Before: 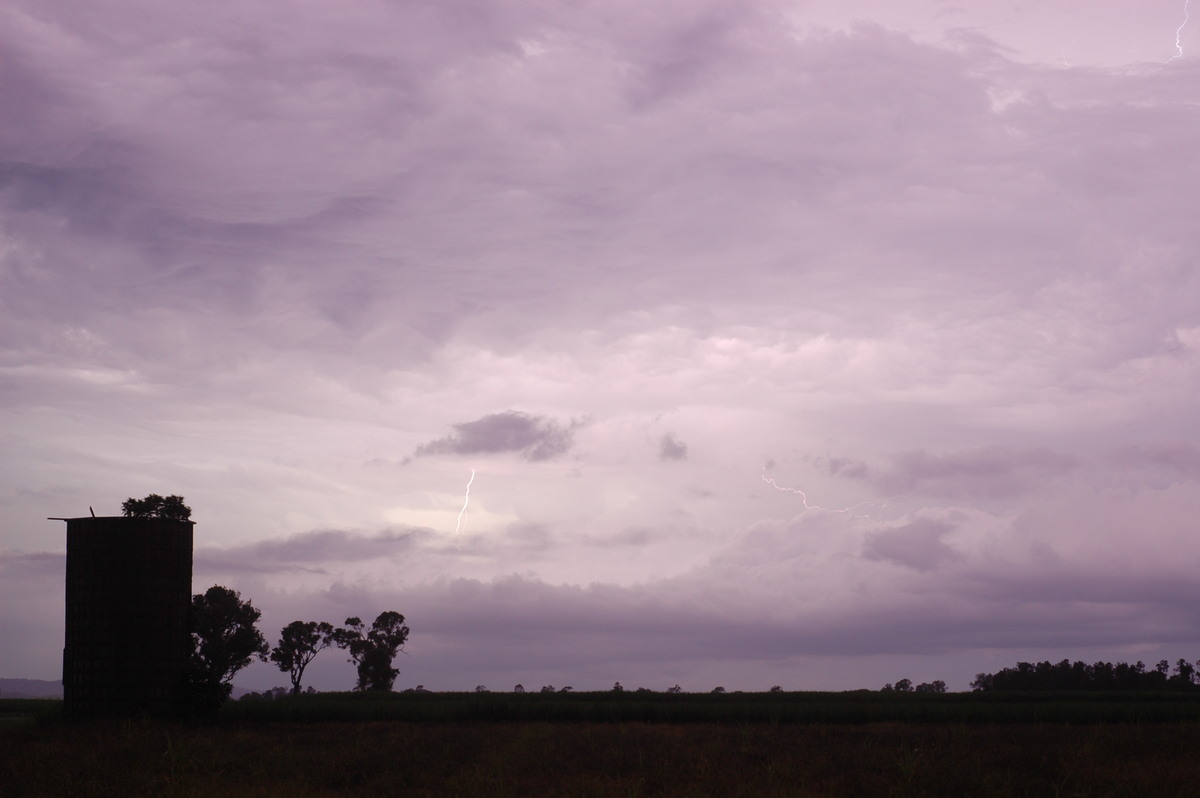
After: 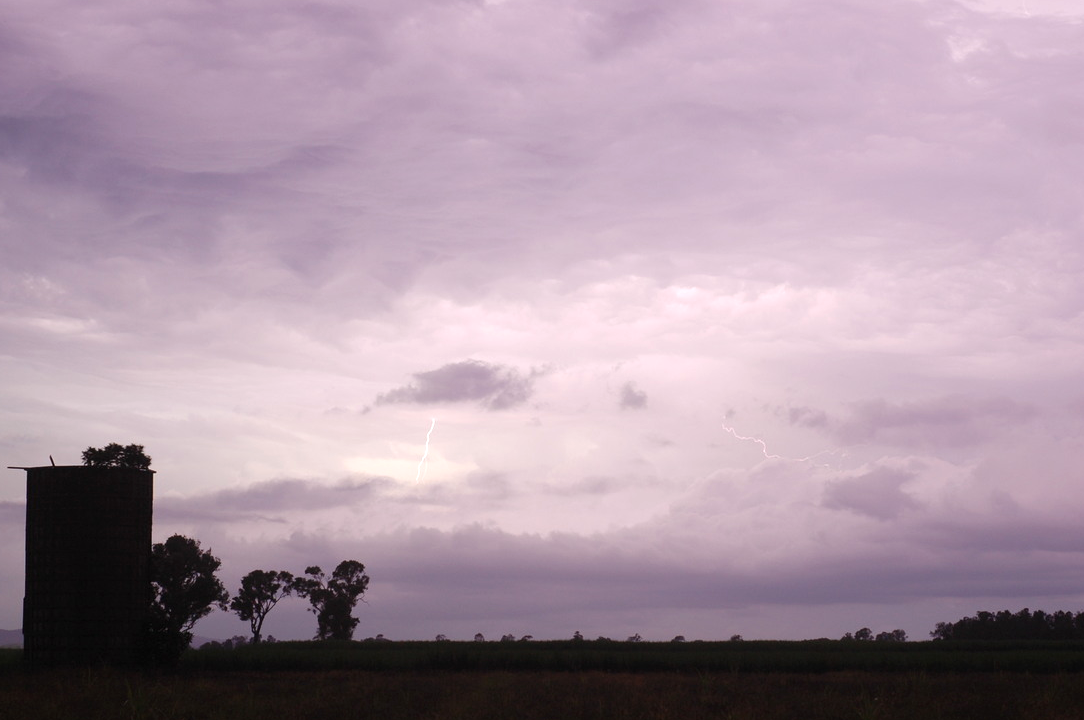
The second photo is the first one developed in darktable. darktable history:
crop: left 3.412%, top 6.474%, right 6.2%, bottom 3.256%
exposure: exposure 0.297 EV, compensate highlight preservation false
